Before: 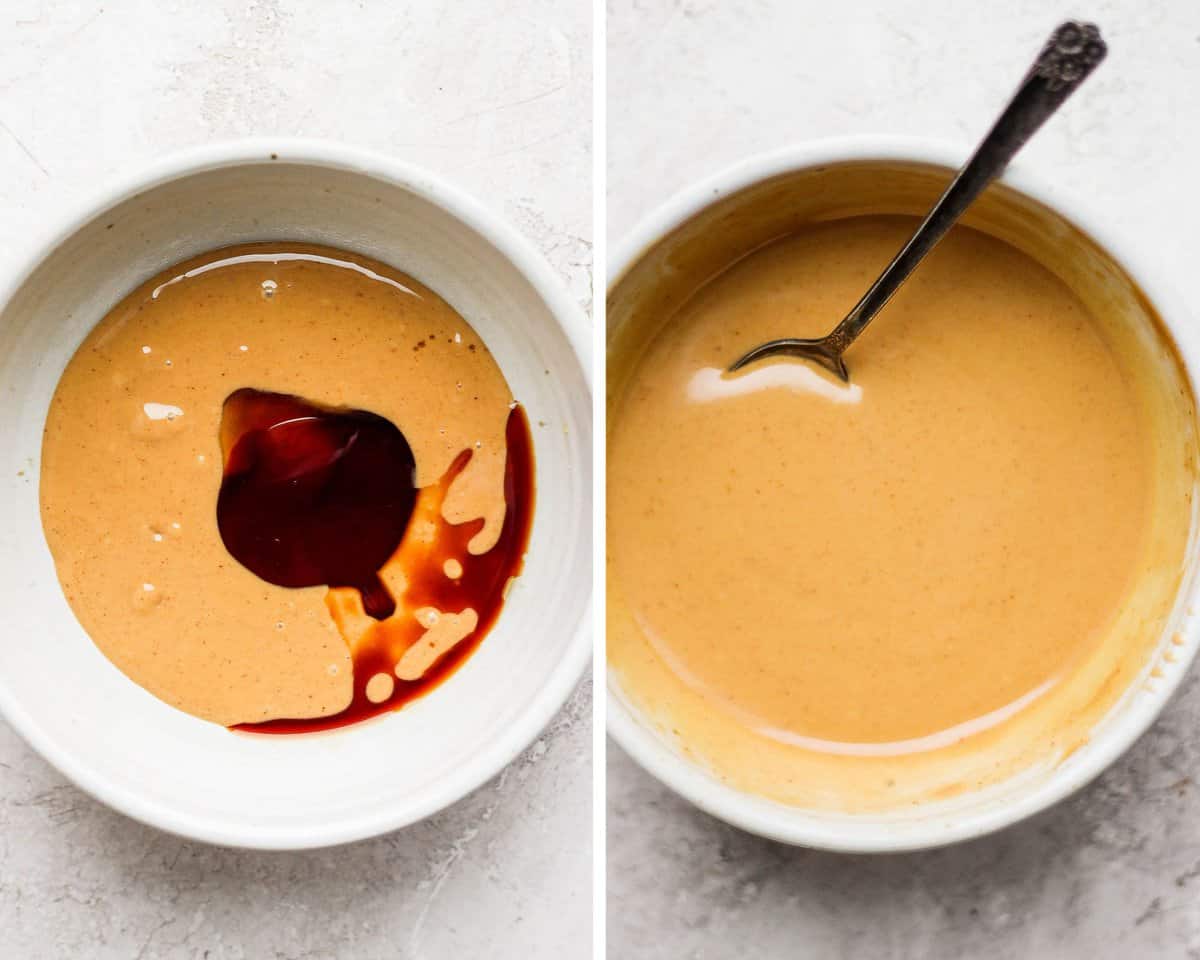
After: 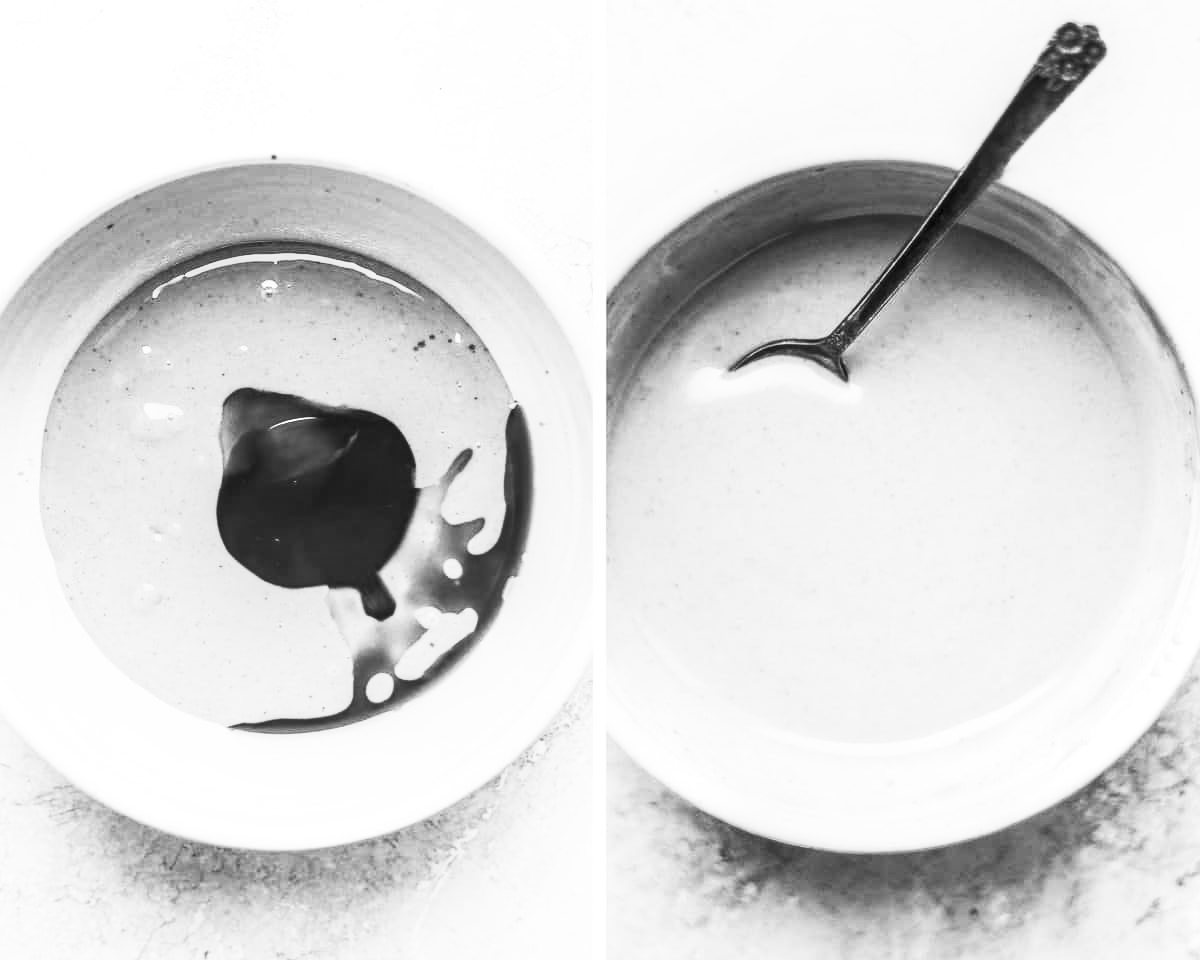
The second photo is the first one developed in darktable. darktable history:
local contrast: on, module defaults
contrast brightness saturation: contrast 0.53, brightness 0.47, saturation -1
